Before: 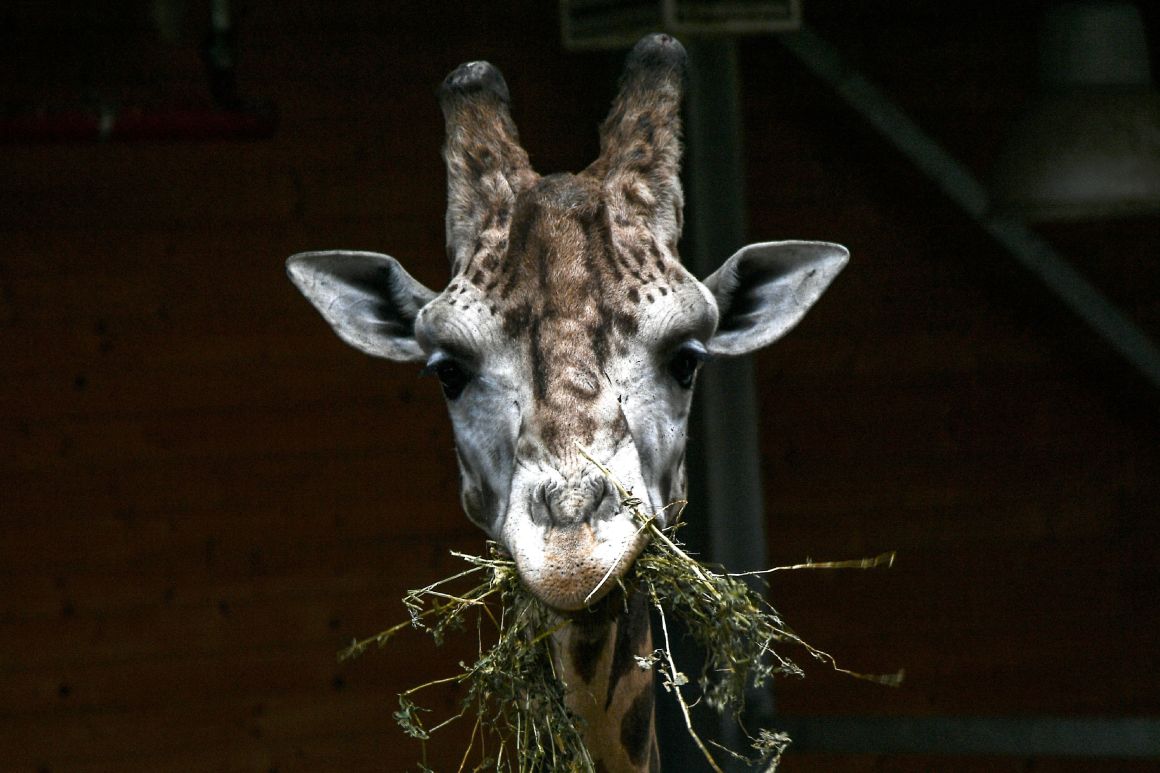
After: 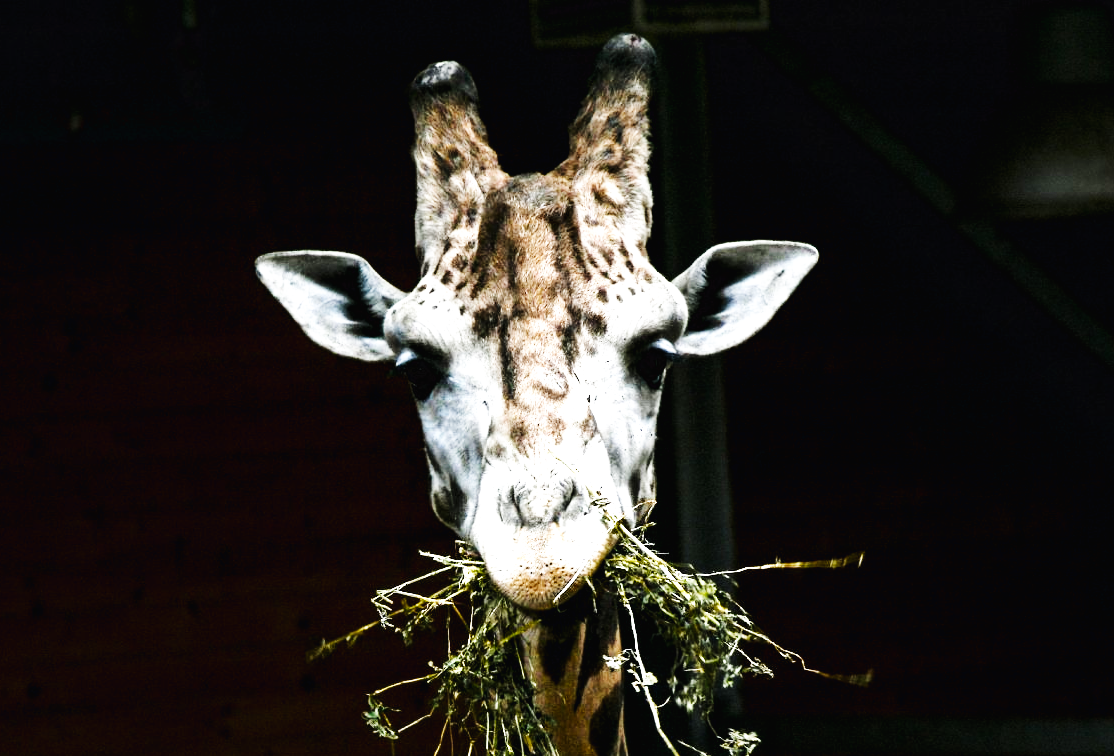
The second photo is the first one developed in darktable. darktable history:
crop and rotate: left 2.684%, right 1.235%, bottom 2.162%
base curve: curves: ch0 [(0, 0.003) (0.001, 0.002) (0.006, 0.004) (0.02, 0.022) (0.048, 0.086) (0.094, 0.234) (0.162, 0.431) (0.258, 0.629) (0.385, 0.8) (0.548, 0.918) (0.751, 0.988) (1, 1)], preserve colors none
color balance rgb: perceptual saturation grading › global saturation 8.504%, contrast 4.828%
tone equalizer: -8 EV -0.759 EV, -7 EV -0.705 EV, -6 EV -0.59 EV, -5 EV -0.364 EV, -3 EV 0.379 EV, -2 EV 0.6 EV, -1 EV 0.7 EV, +0 EV 0.775 EV
